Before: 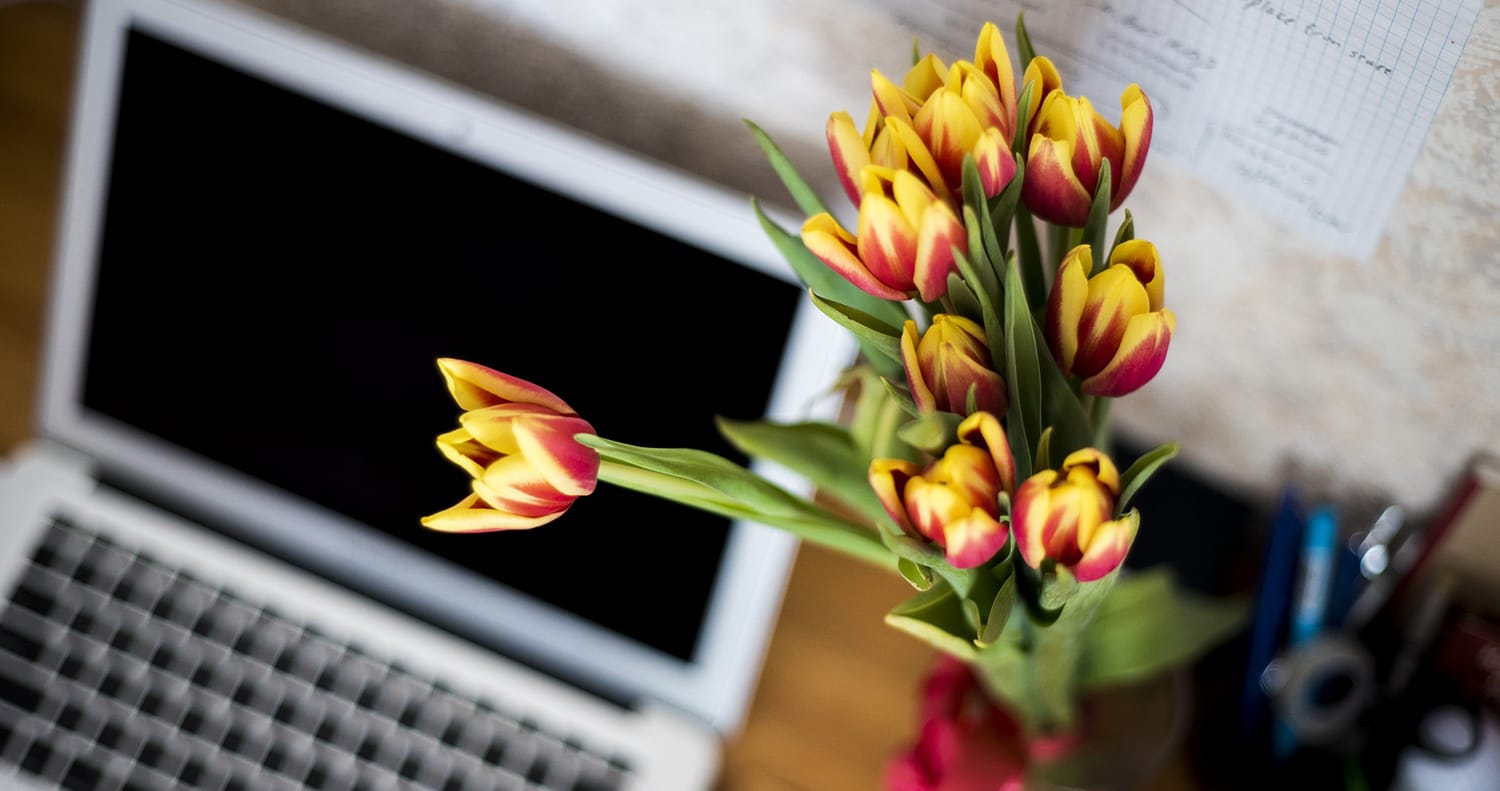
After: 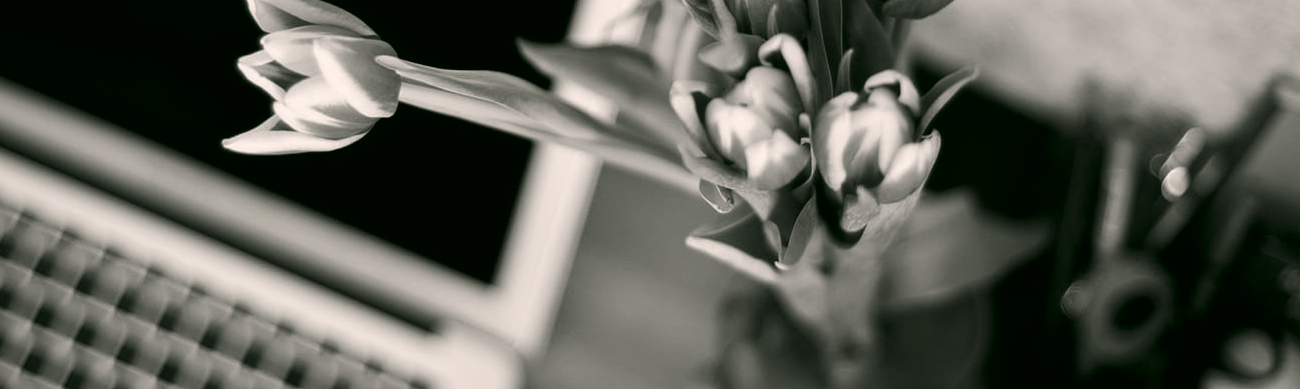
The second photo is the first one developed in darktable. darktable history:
color correction: highlights a* 4.52, highlights b* 4.95, shadows a* -7, shadows b* 5.08
crop and rotate: left 13.318%, top 47.864%, bottom 2.92%
color calibration: output gray [0.714, 0.278, 0, 0], illuminant as shot in camera, x 0.379, y 0.396, temperature 4141.77 K
